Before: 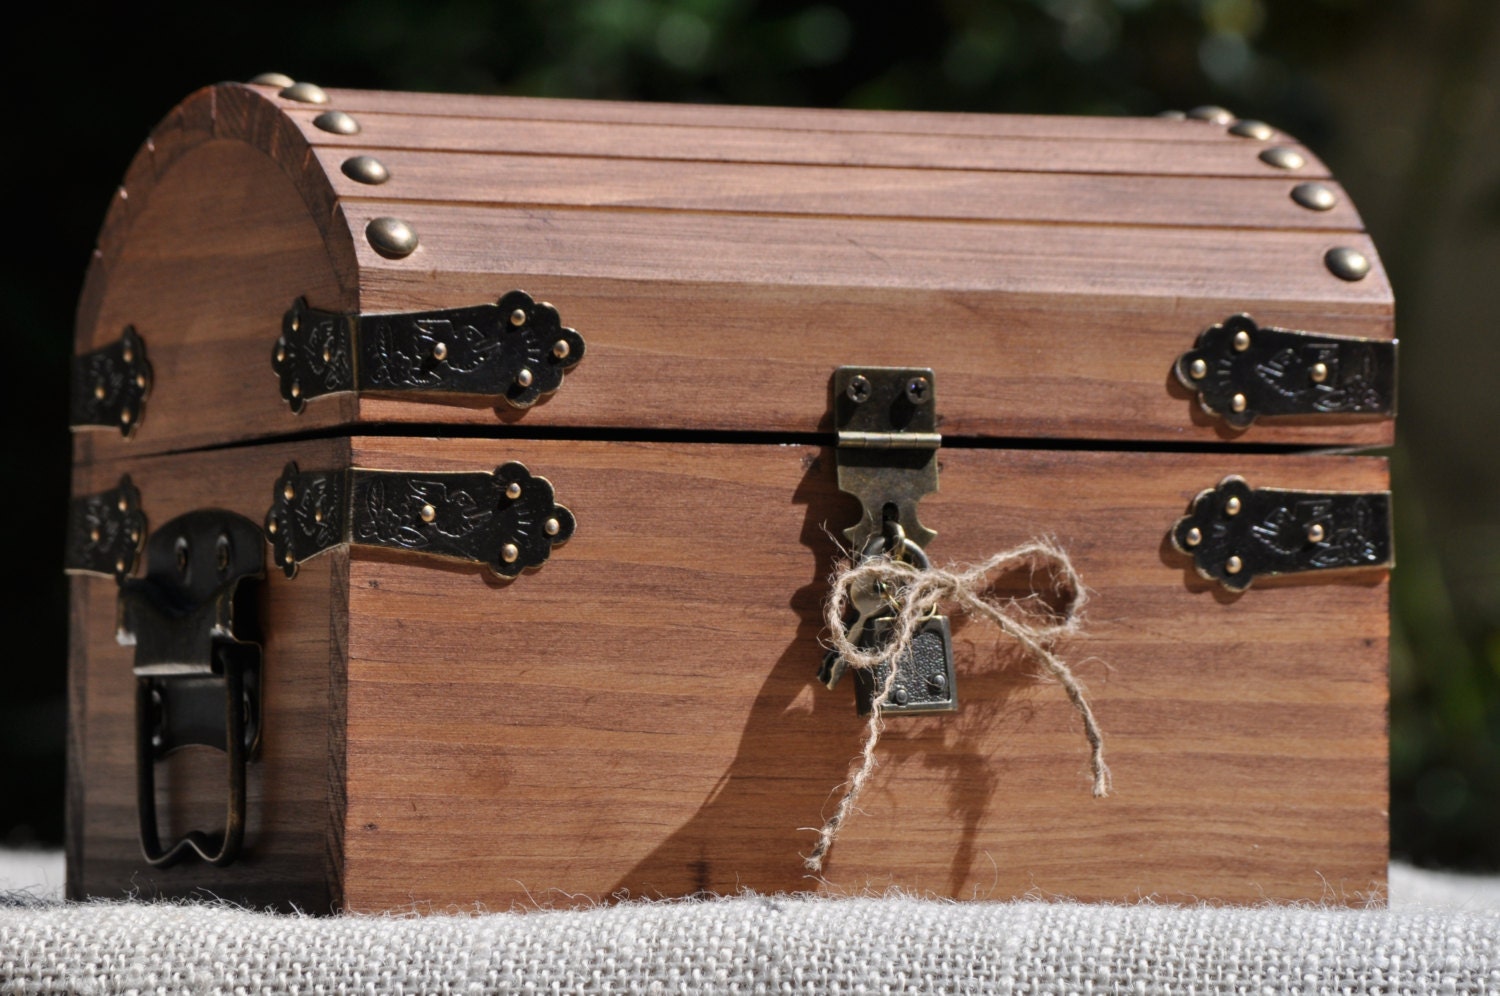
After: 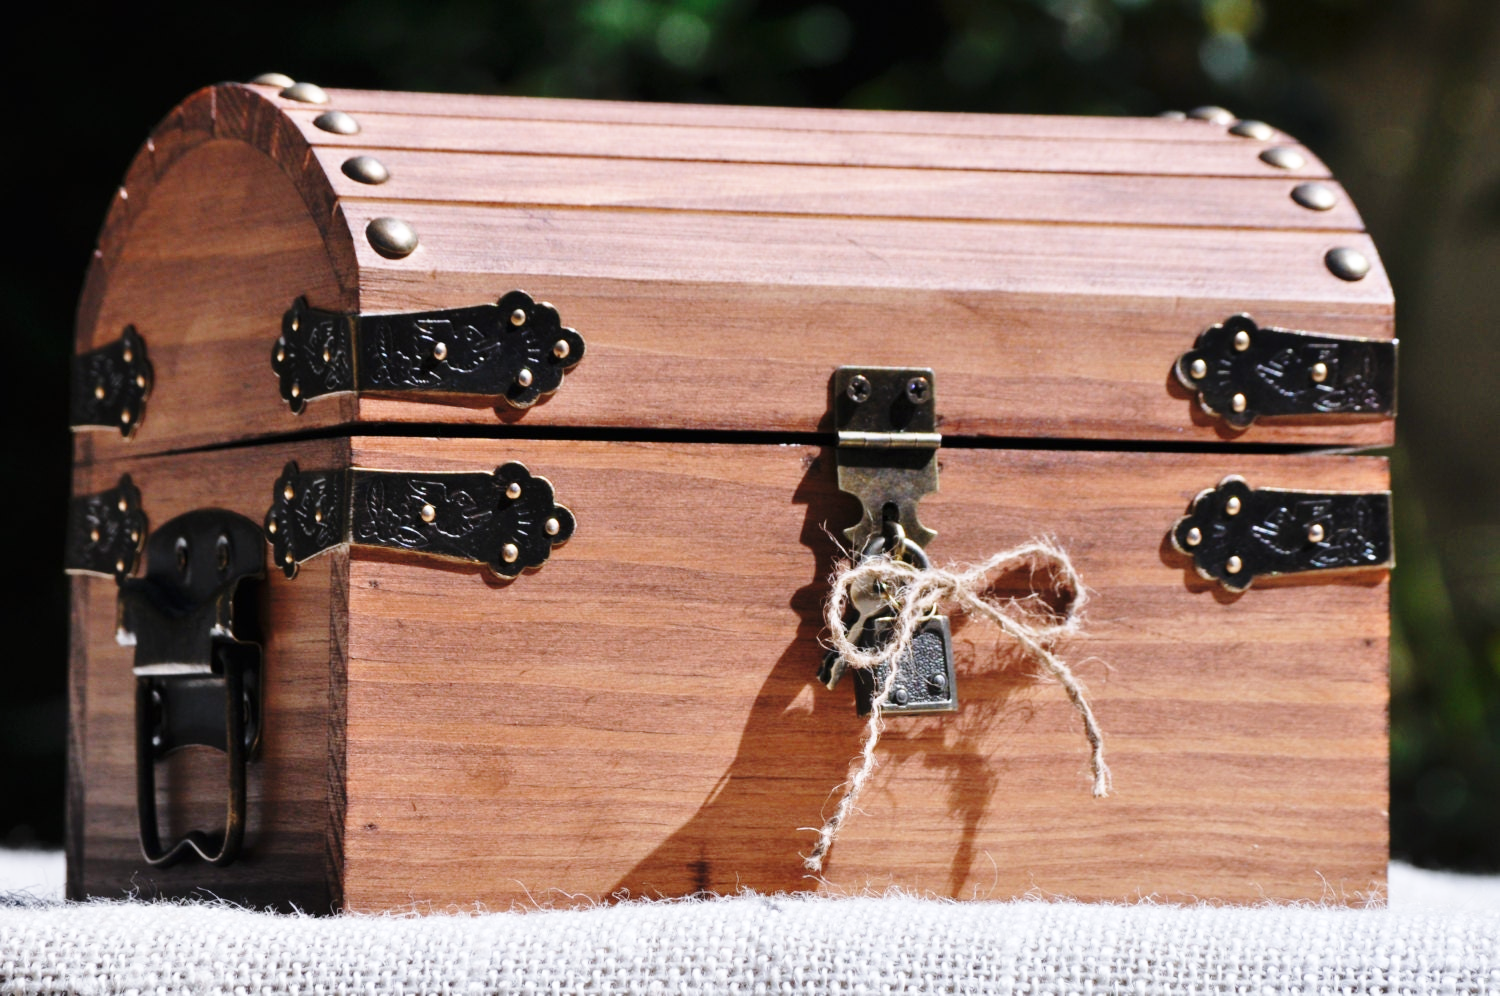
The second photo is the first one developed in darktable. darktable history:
color calibration: illuminant as shot in camera, x 0.358, y 0.373, temperature 4628.91 K
exposure: exposure 0.078 EV, compensate highlight preservation false
base curve: curves: ch0 [(0, 0) (0.028, 0.03) (0.121, 0.232) (0.46, 0.748) (0.859, 0.968) (1, 1)], preserve colors none
